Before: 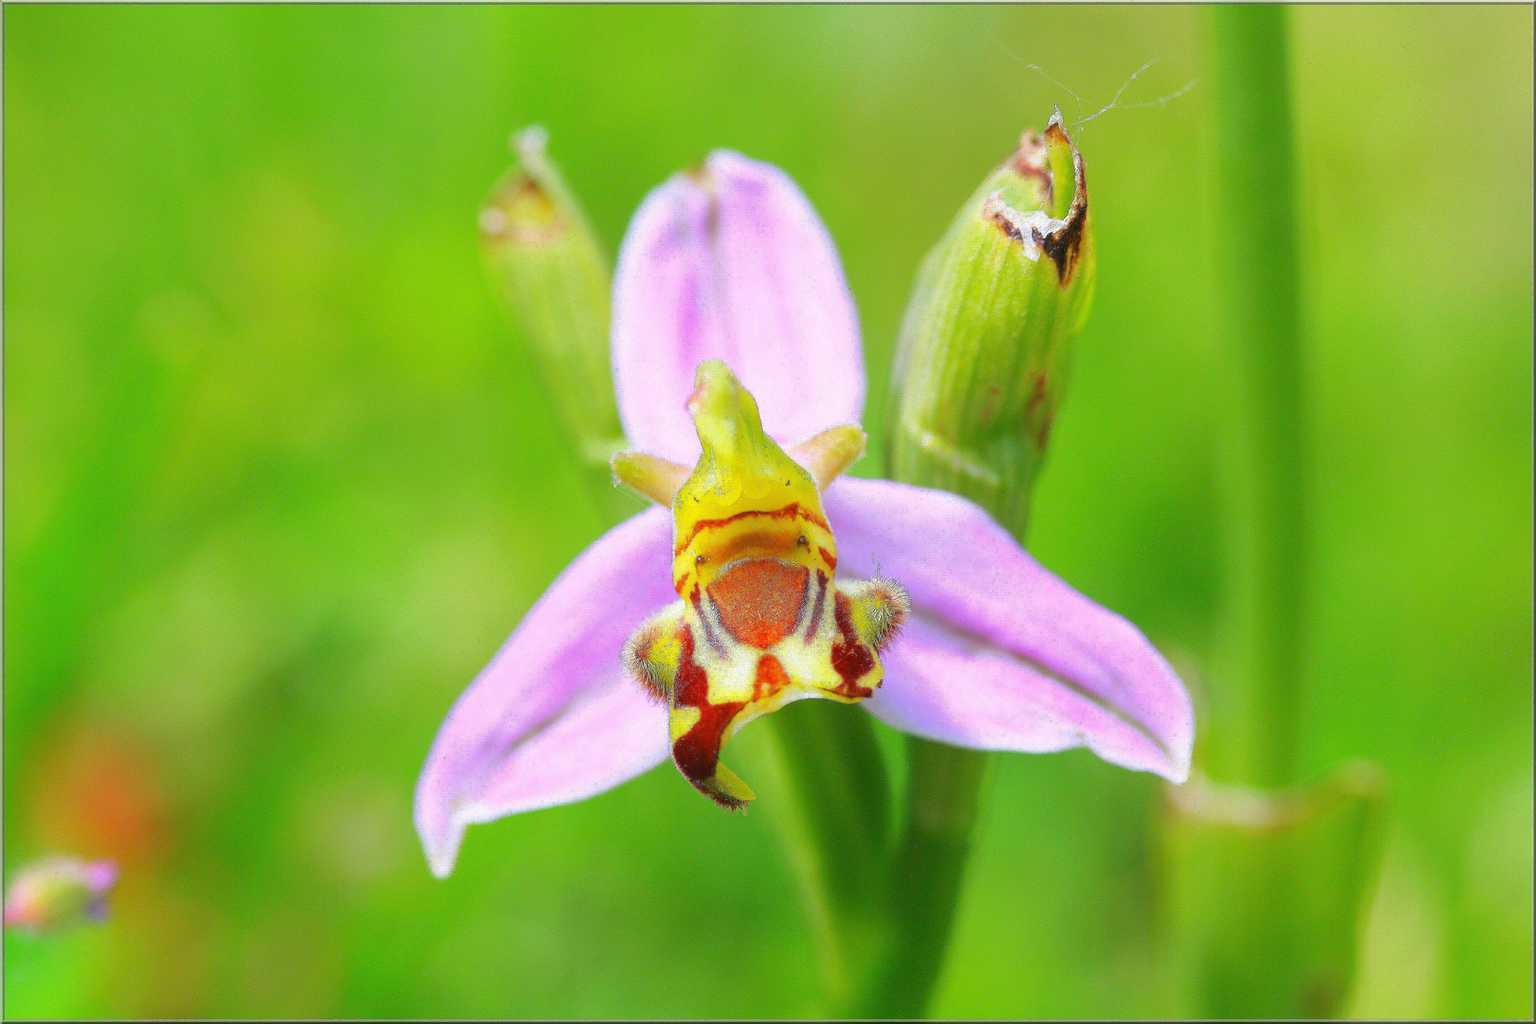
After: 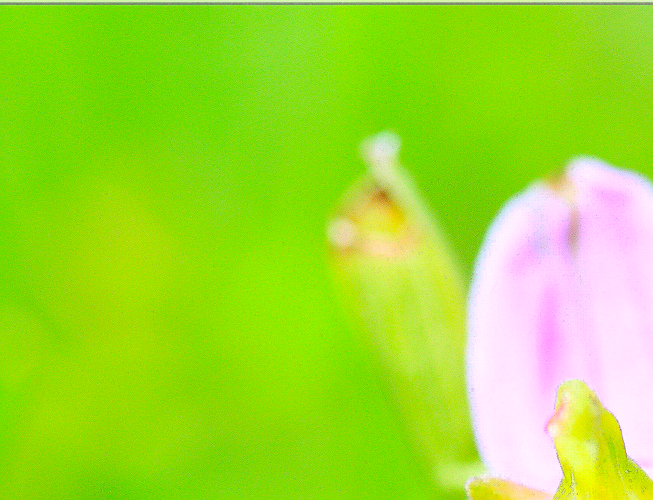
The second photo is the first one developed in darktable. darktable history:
crop and rotate: left 11.022%, top 0.092%, right 48.626%, bottom 53.582%
contrast brightness saturation: contrast 0.203, brightness 0.157, saturation 0.224
sharpen: on, module defaults
